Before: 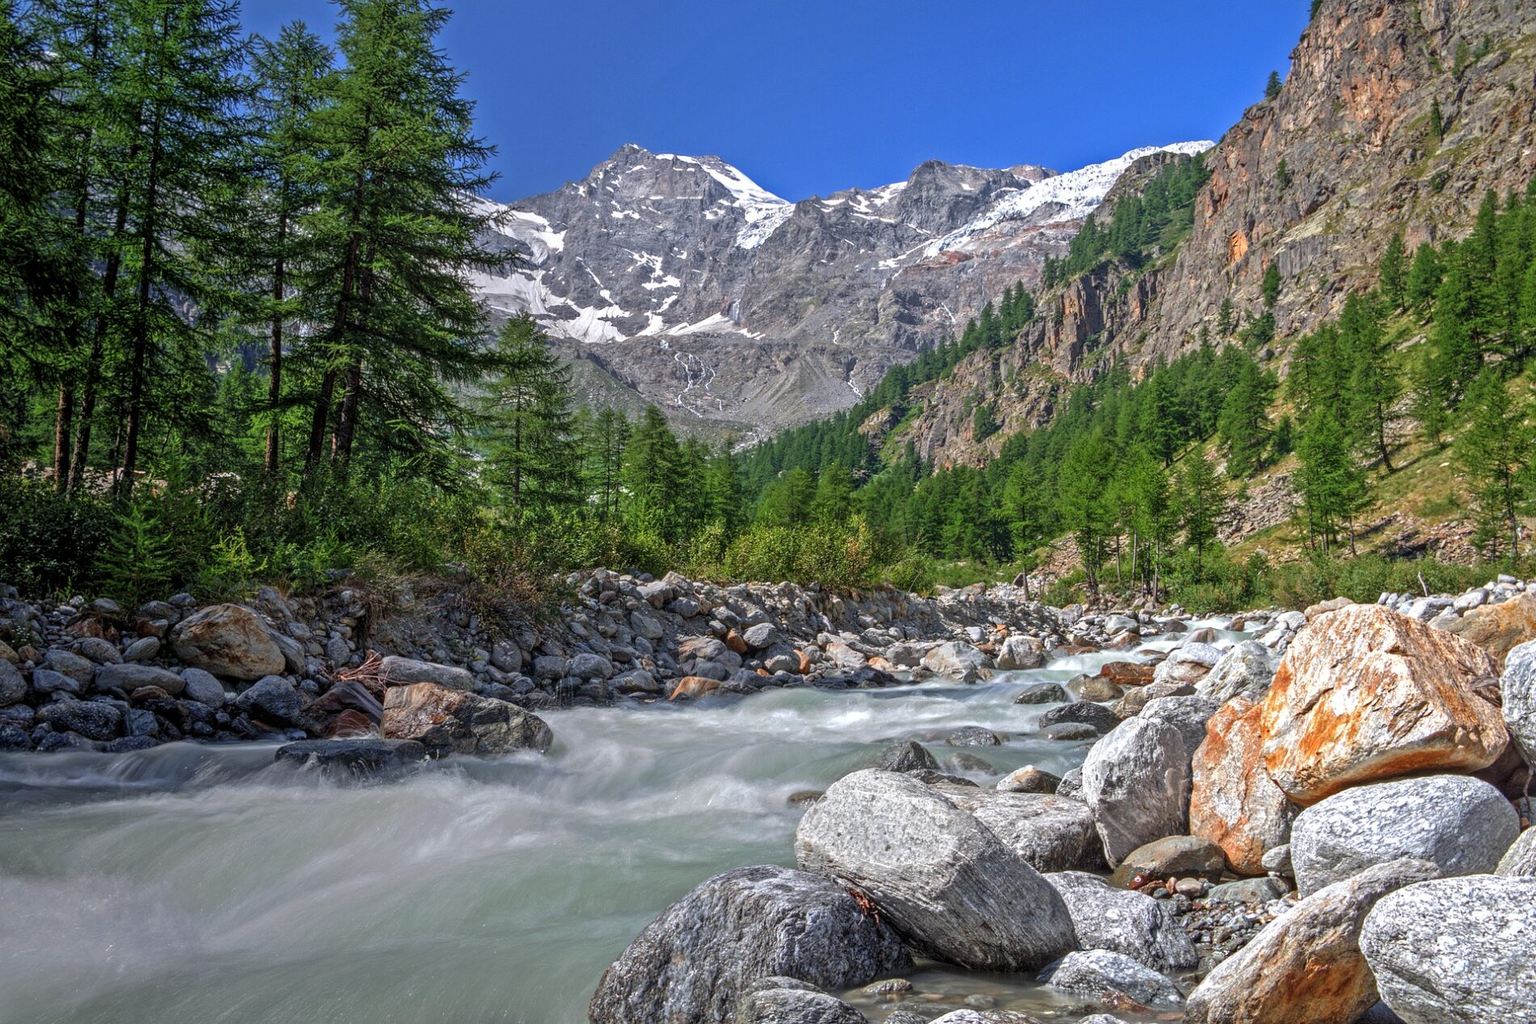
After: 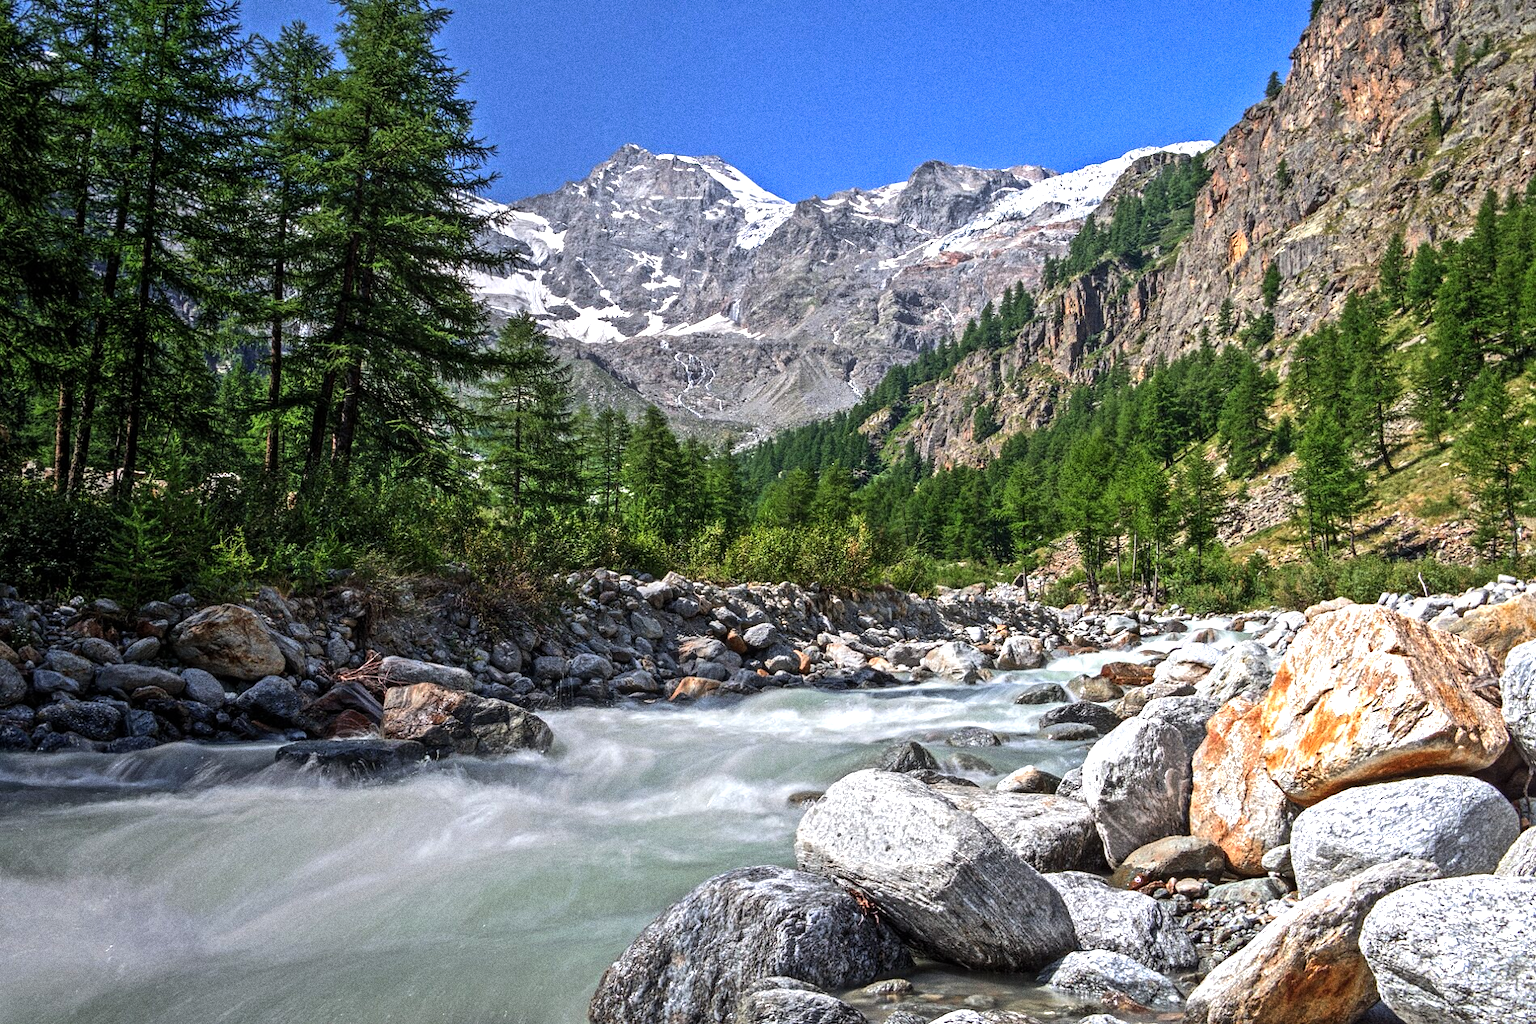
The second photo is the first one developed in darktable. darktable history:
tone equalizer: -8 EV -0.75 EV, -7 EV -0.7 EV, -6 EV -0.6 EV, -5 EV -0.4 EV, -3 EV 0.4 EV, -2 EV 0.6 EV, -1 EV 0.7 EV, +0 EV 0.75 EV, edges refinement/feathering 500, mask exposure compensation -1.57 EV, preserve details no
grain: coarseness 0.09 ISO, strength 40%
